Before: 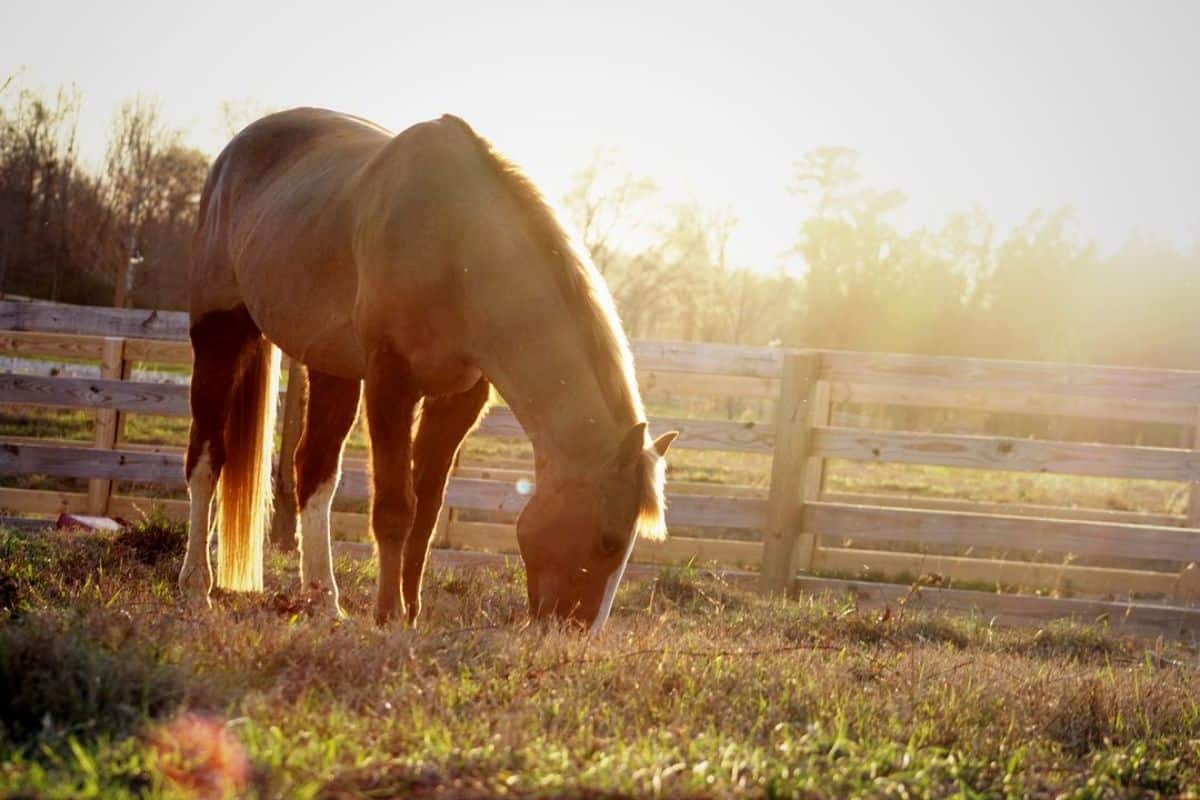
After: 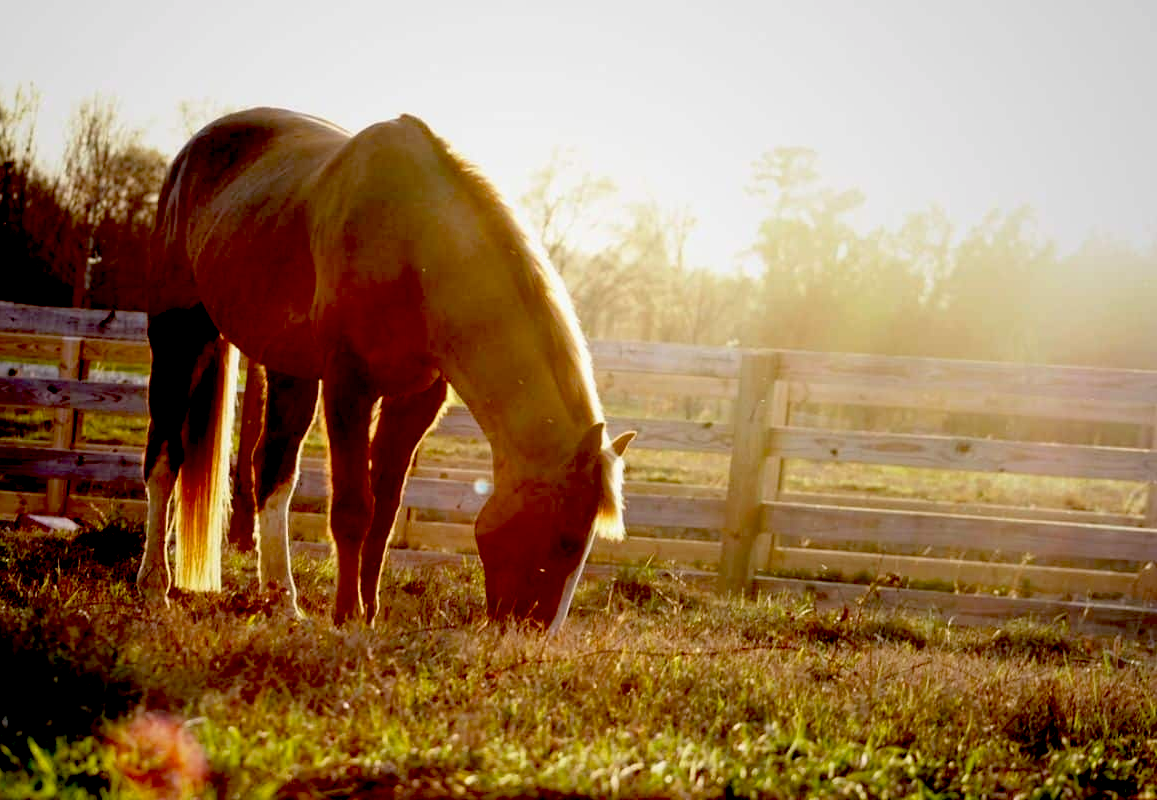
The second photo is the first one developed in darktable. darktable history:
crop and rotate: left 3.522%
exposure: black level correction 0.055, exposure -0.039 EV, compensate highlight preservation false
